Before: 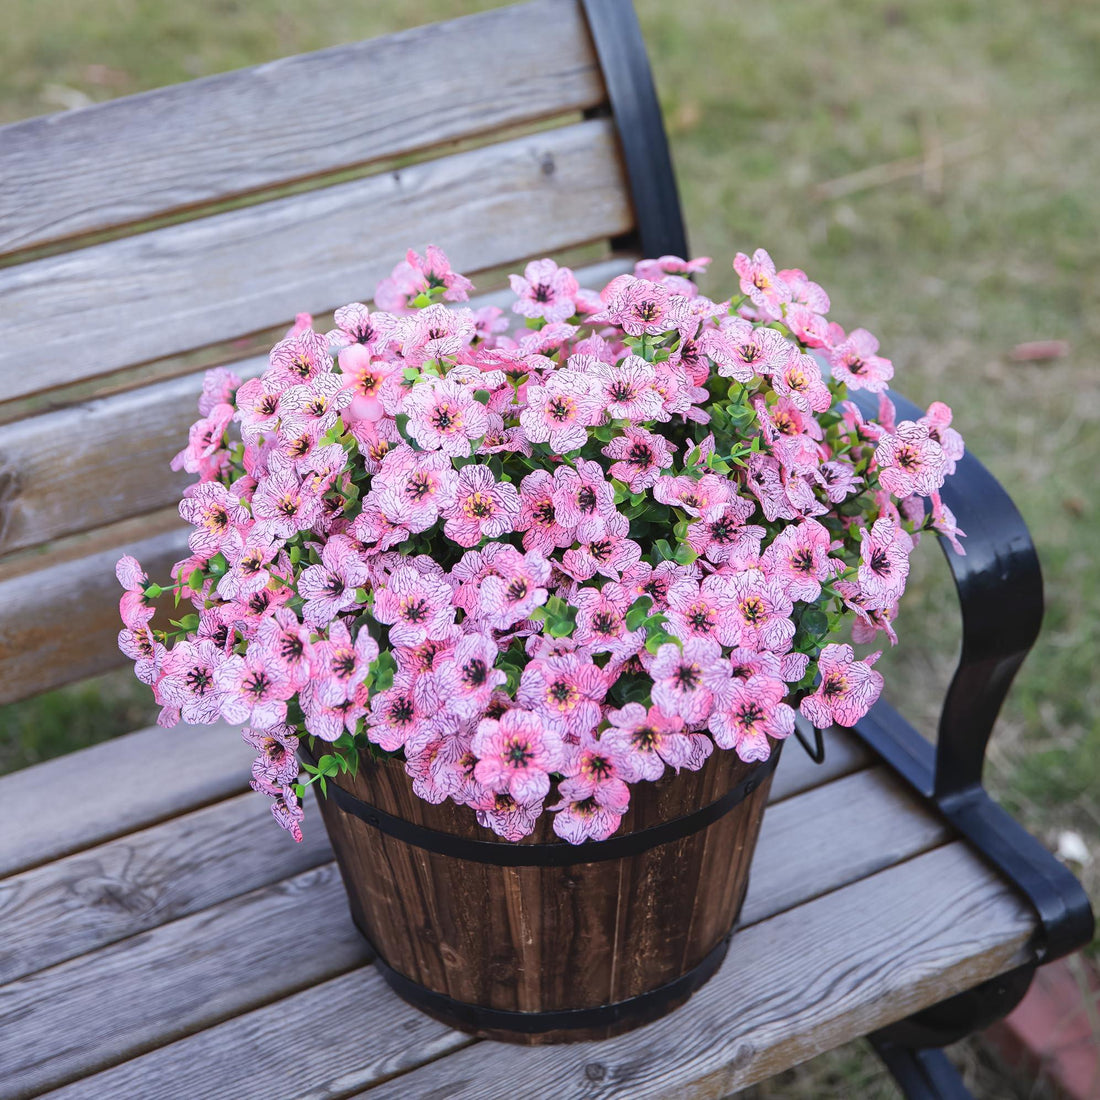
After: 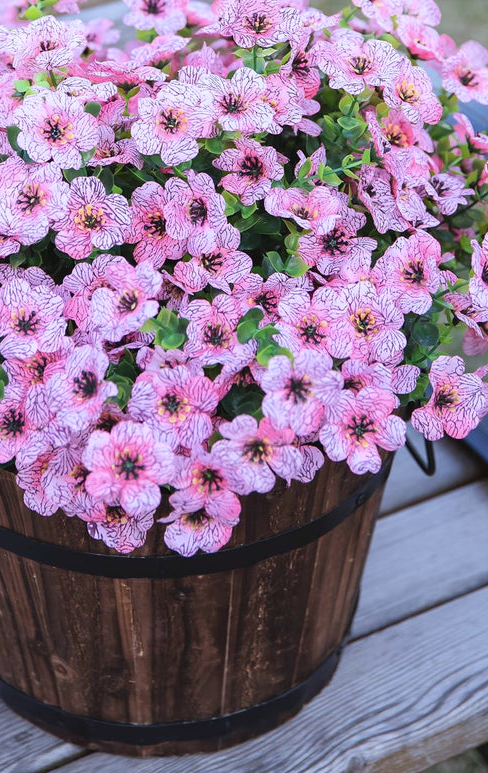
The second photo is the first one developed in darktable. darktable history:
crop: left 35.432%, top 26.233%, right 20.145%, bottom 3.432%
color correction: highlights a* -0.772, highlights b* -8.92
